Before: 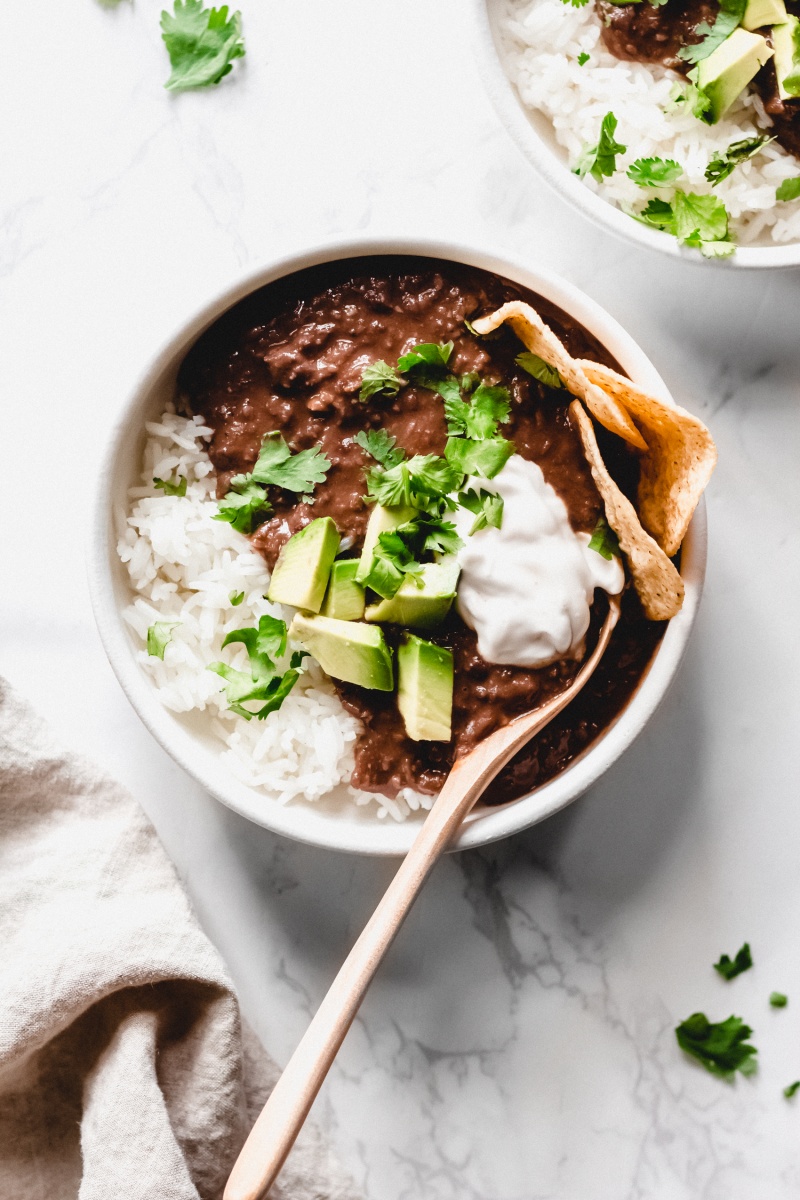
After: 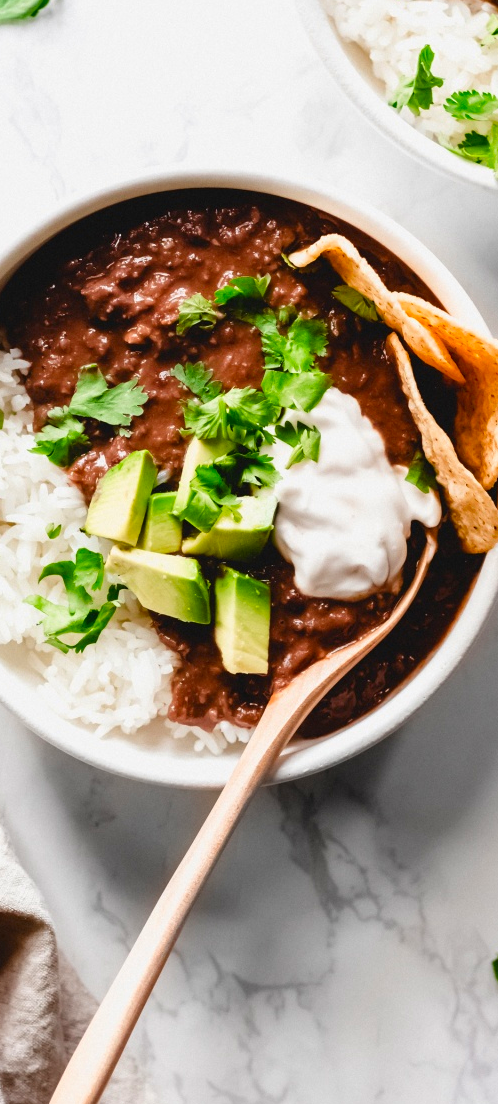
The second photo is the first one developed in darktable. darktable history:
crop and rotate: left 23.008%, top 5.619%, right 14.739%, bottom 2.327%
color correction: highlights b* 0.062, saturation 1.32
